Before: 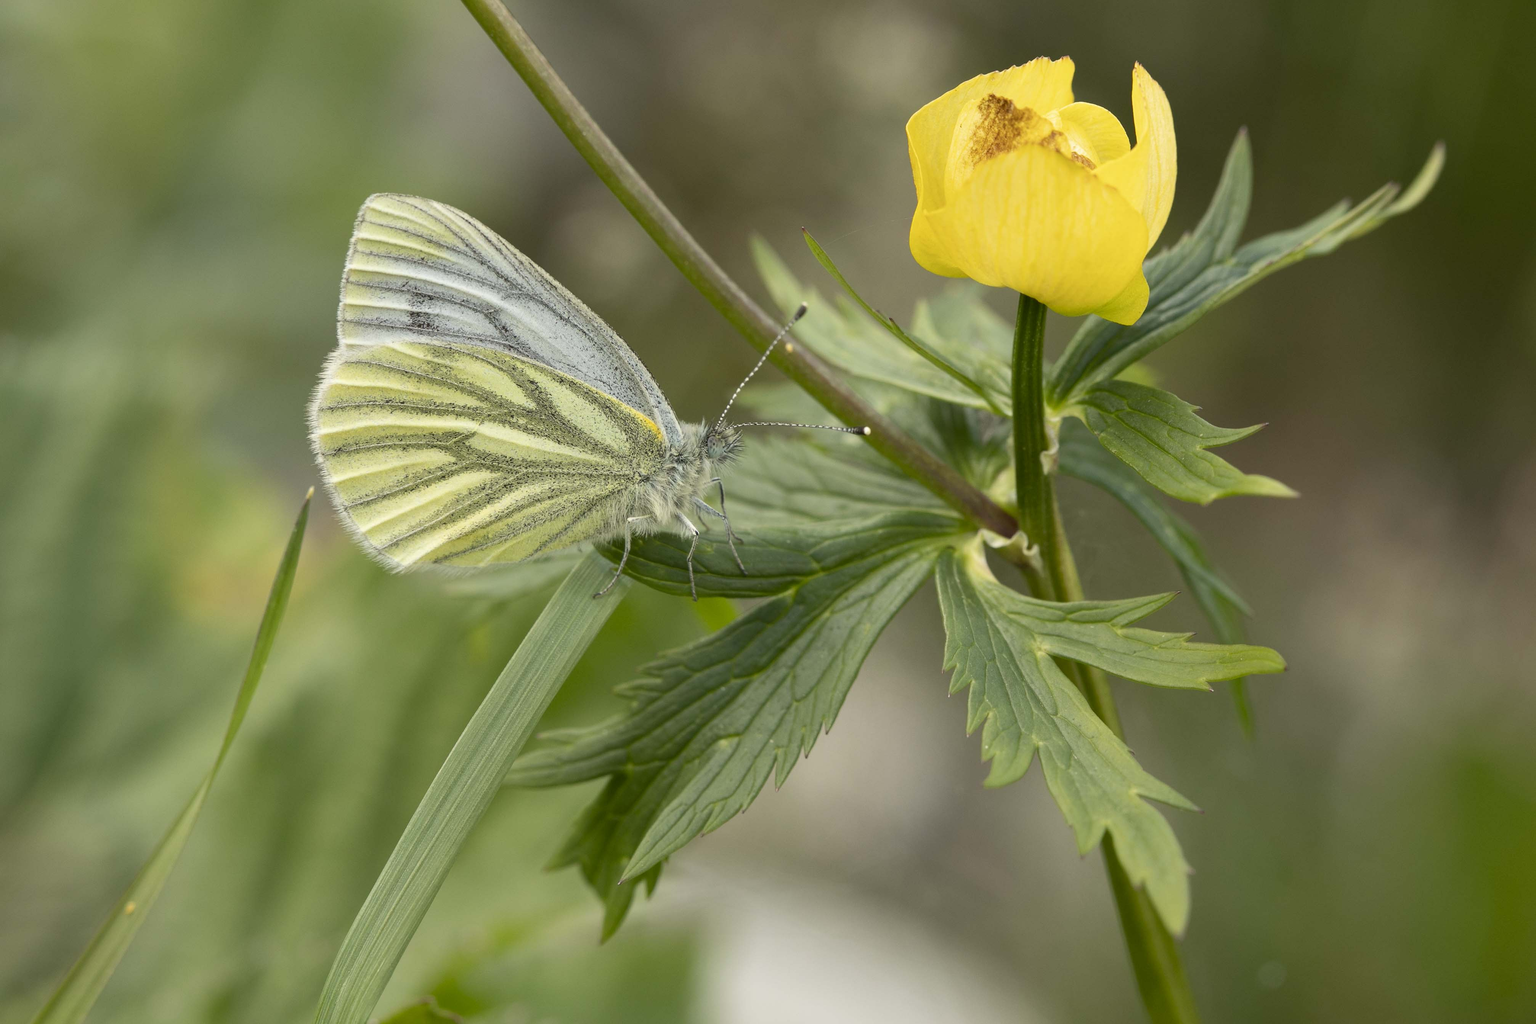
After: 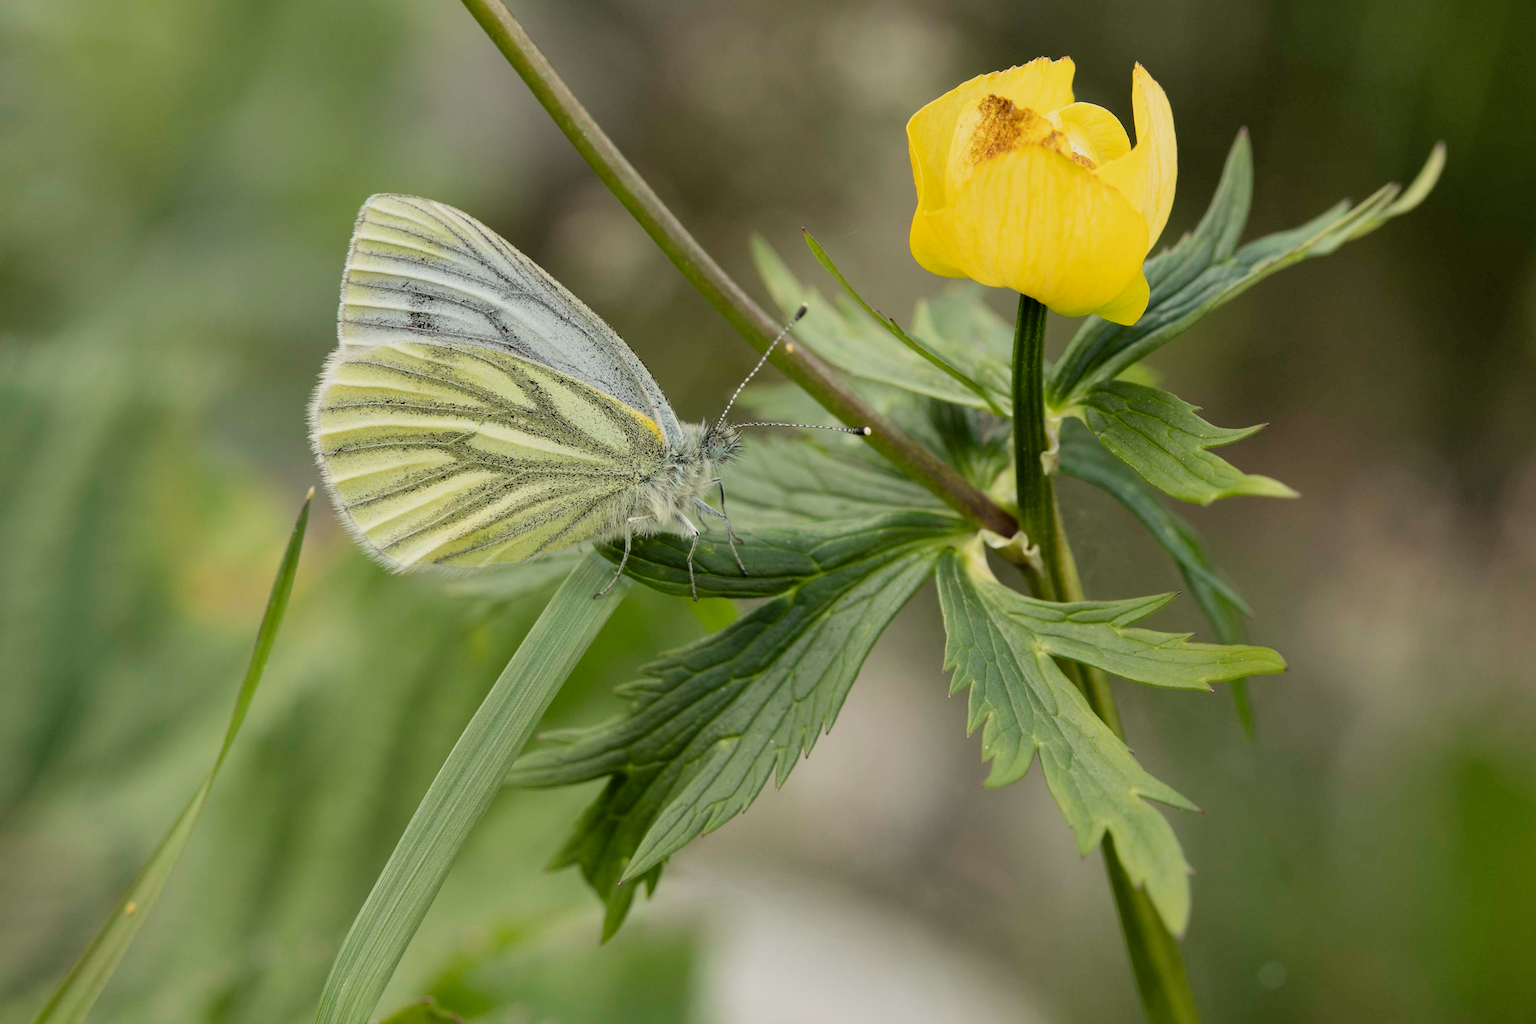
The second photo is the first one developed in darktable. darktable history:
filmic rgb: black relative exposure -8.02 EV, white relative exposure 4.01 EV, hardness 4.18, latitude 50.06%, contrast 1.101
shadows and highlights: radius 336.76, shadows 28.18, soften with gaussian
